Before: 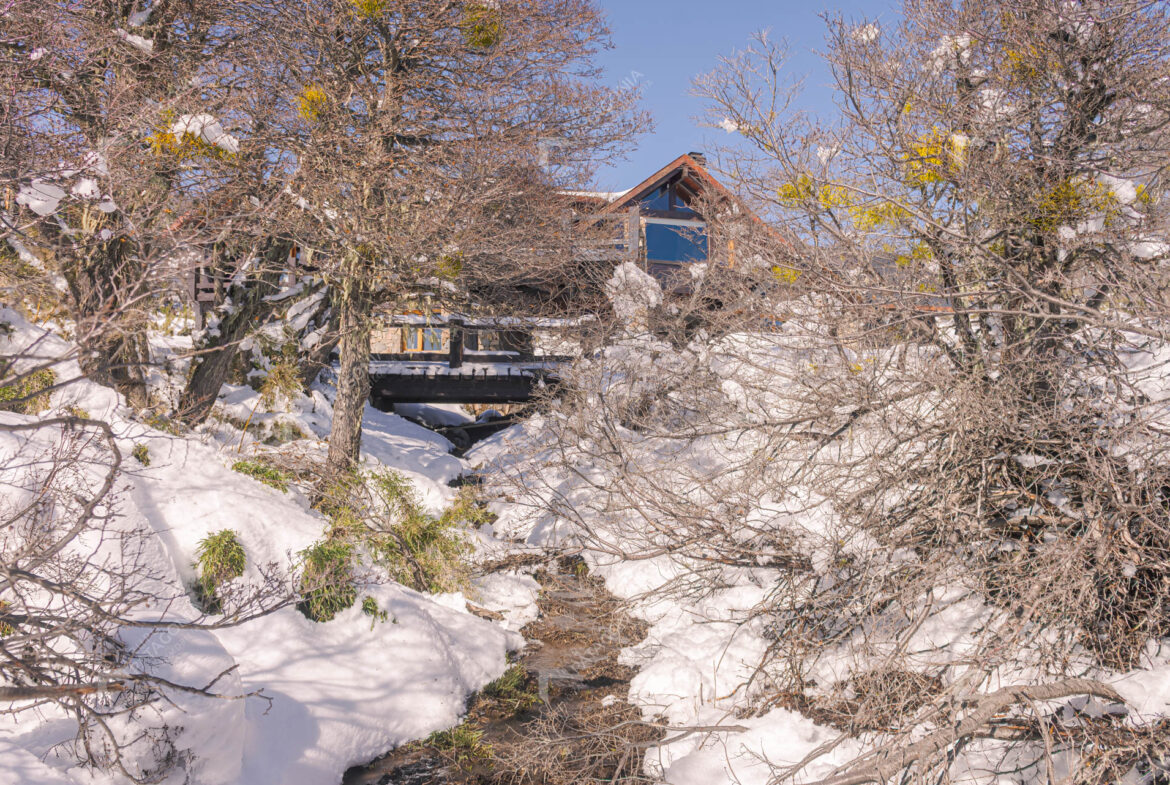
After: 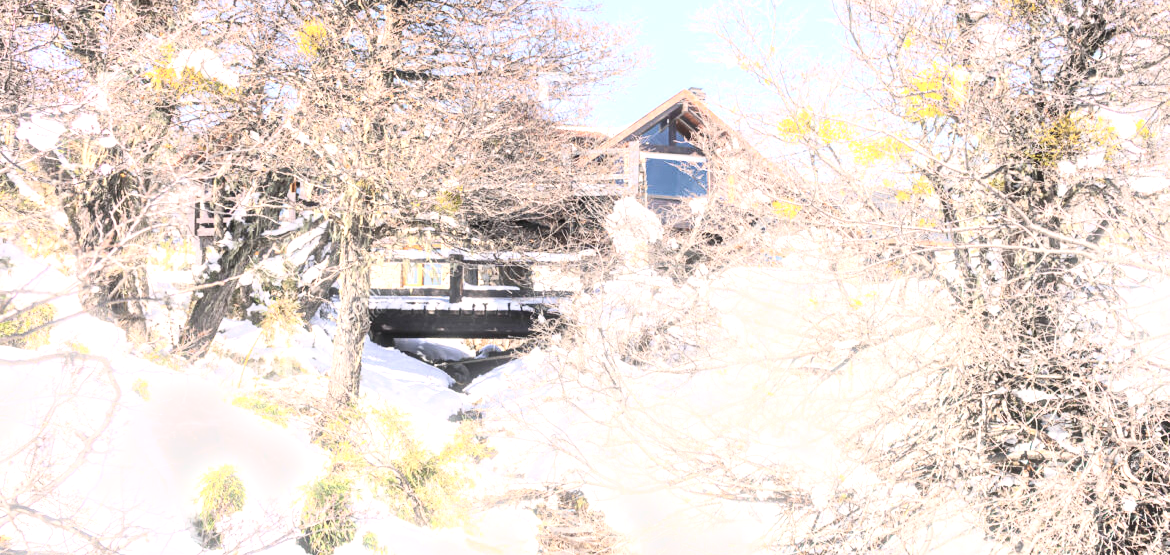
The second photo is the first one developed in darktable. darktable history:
contrast brightness saturation: contrast 0.25, saturation -0.31
crop and rotate: top 8.293%, bottom 20.996%
bloom: size 3%, threshold 100%, strength 0%
exposure: black level correction 0, exposure 1.45 EV, compensate exposure bias true, compensate highlight preservation false
